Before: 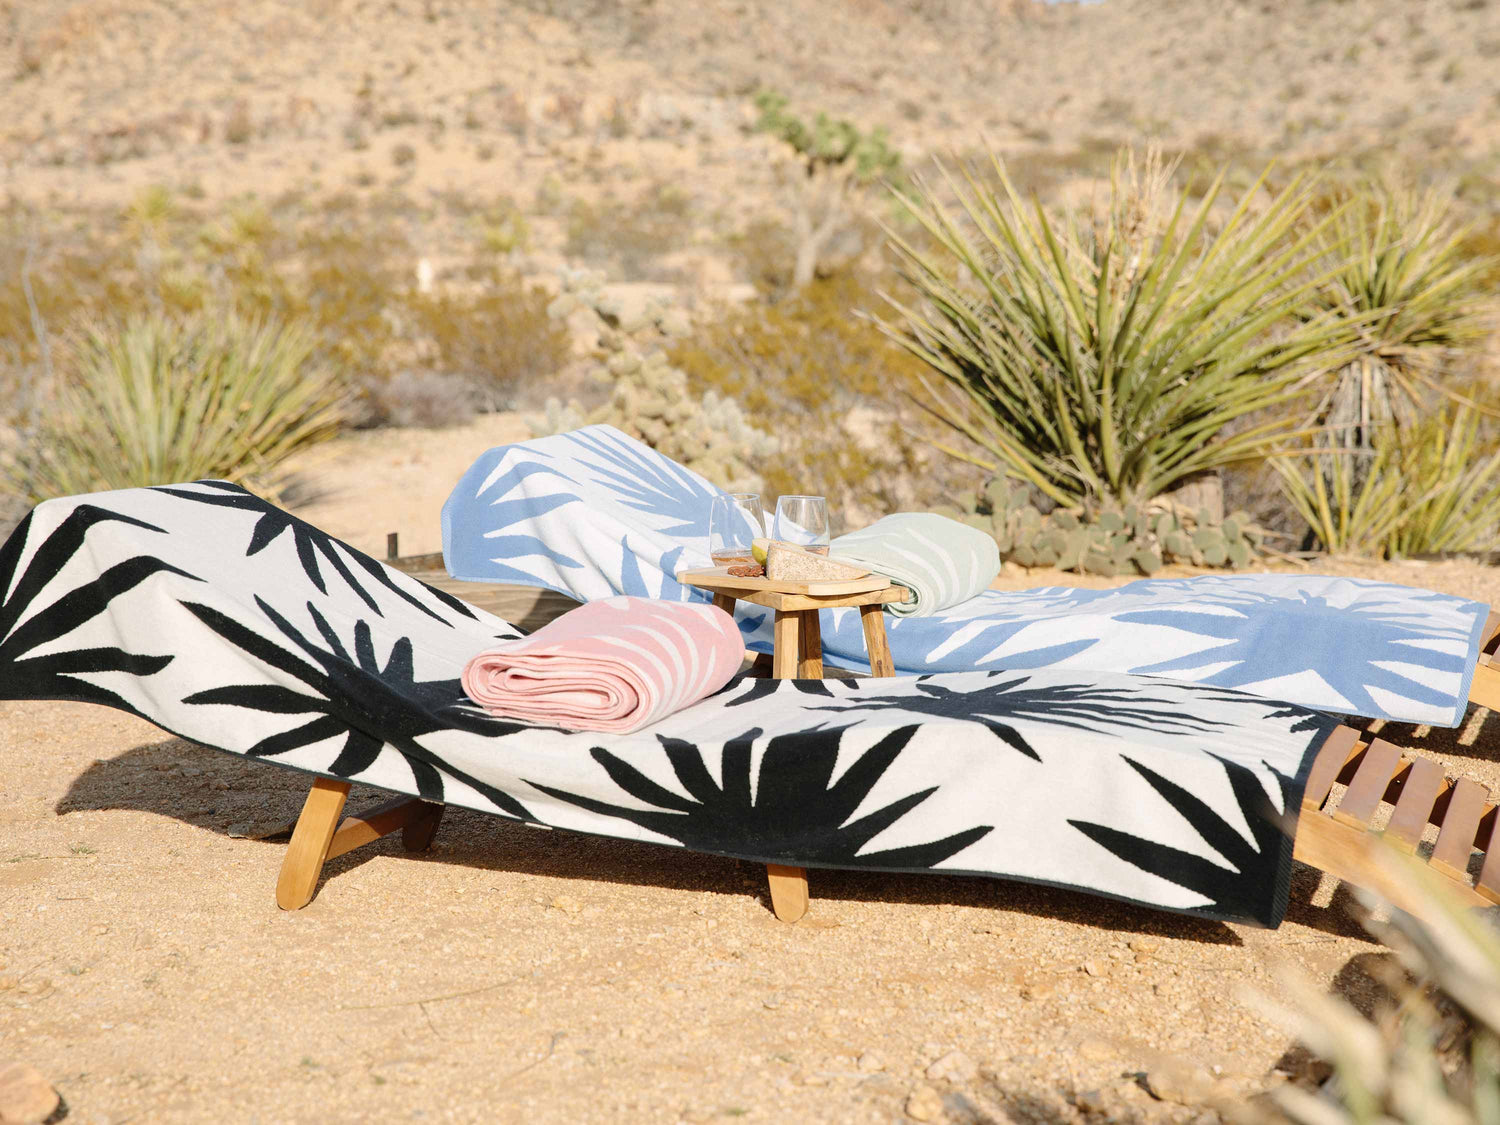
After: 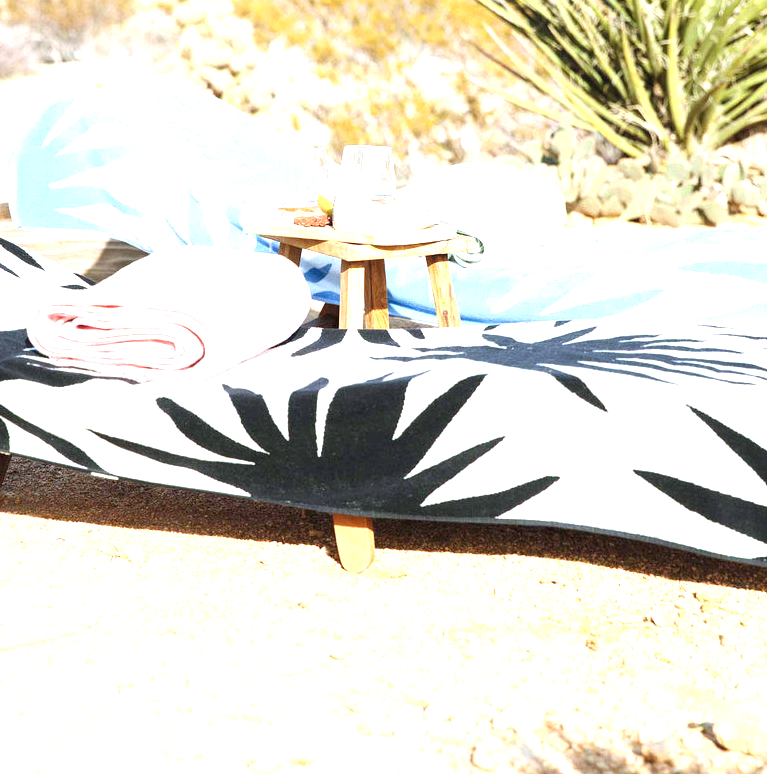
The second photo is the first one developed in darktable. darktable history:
crop and rotate: left 28.955%, top 31.157%, right 19.866%
color calibration: x 0.366, y 0.379, temperature 4391.59 K
exposure: black level correction 0, exposure 1.401 EV, compensate exposure bias true, compensate highlight preservation false
